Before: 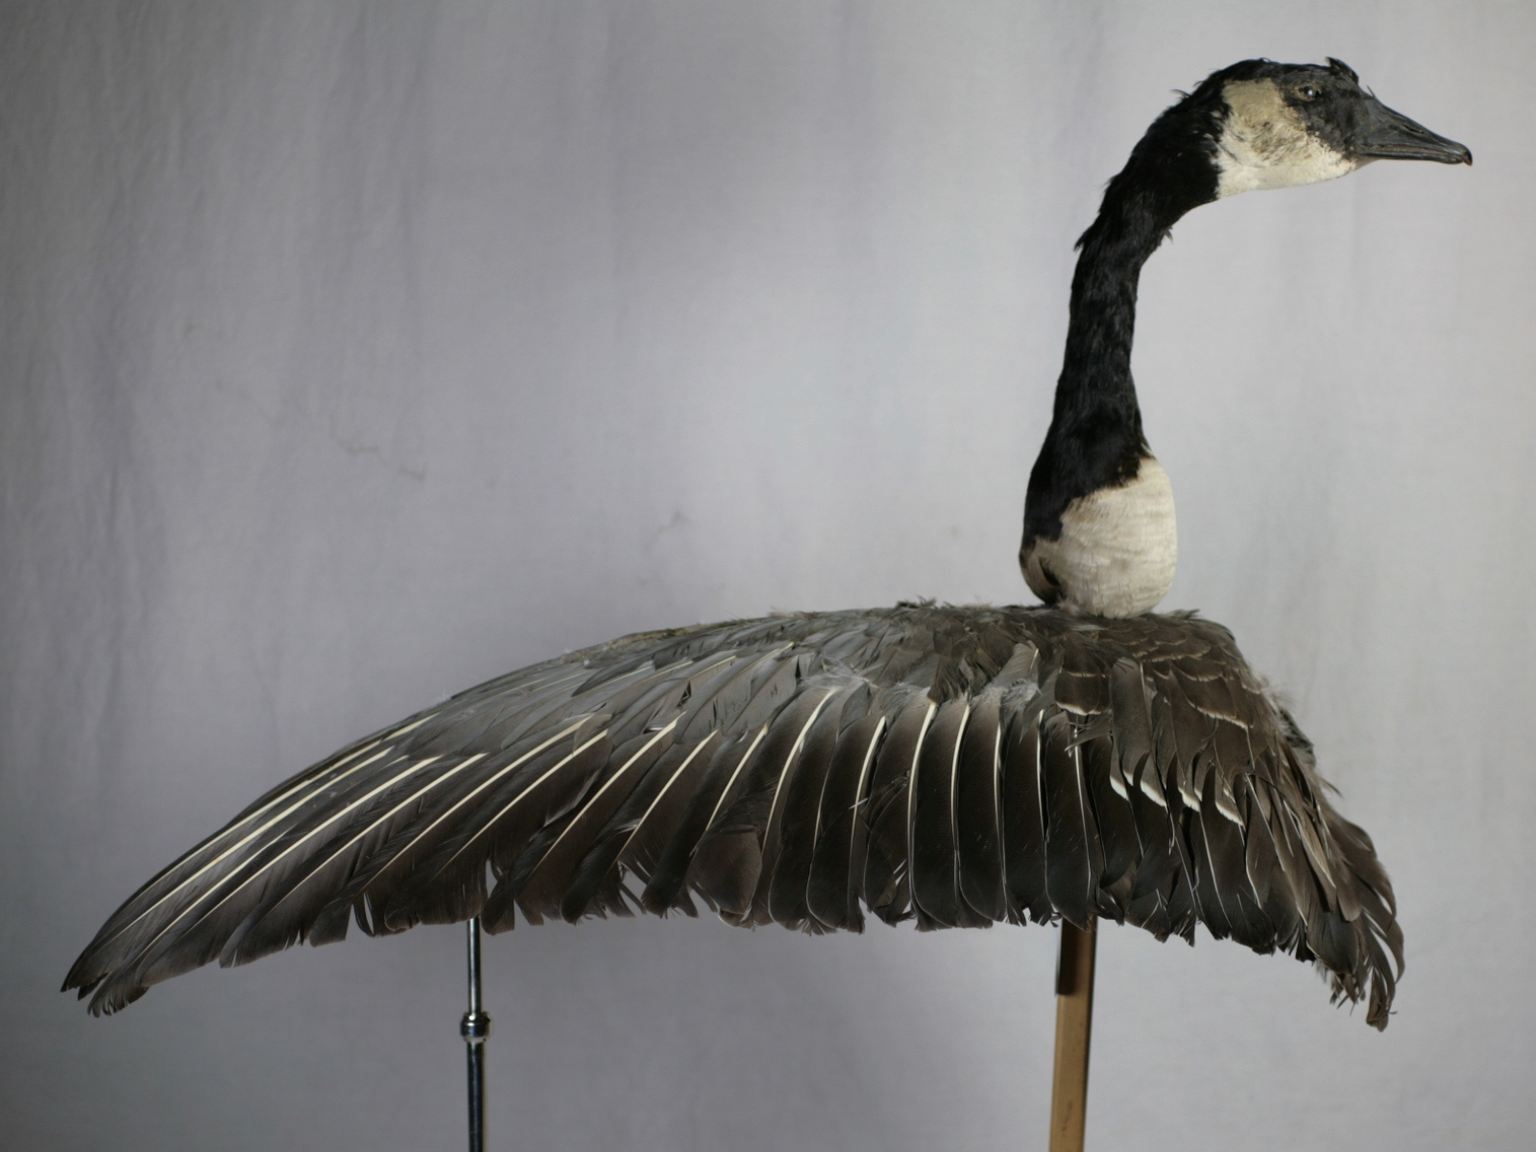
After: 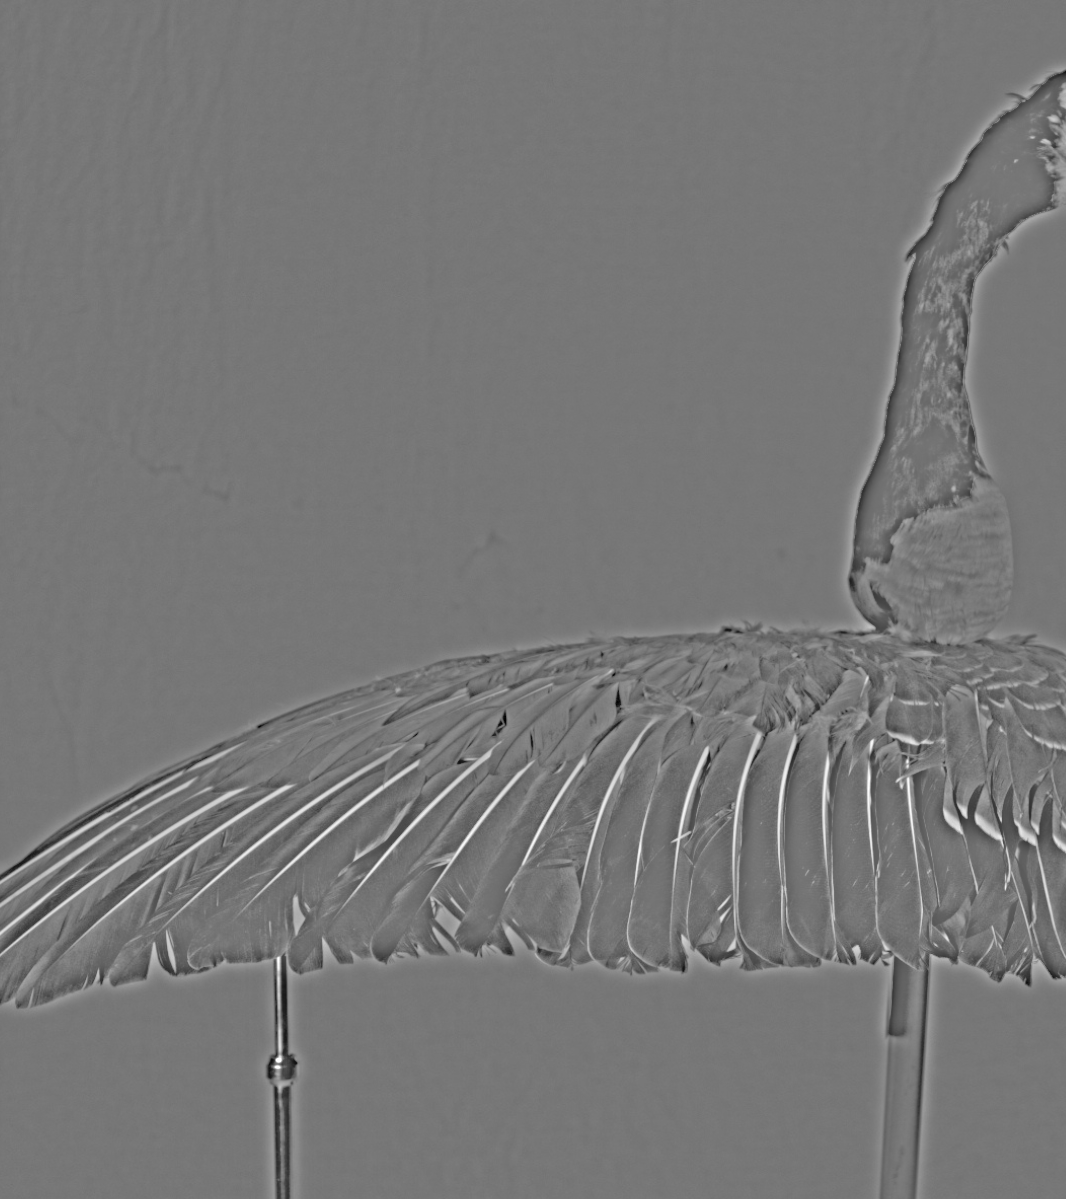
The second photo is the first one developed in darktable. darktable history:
contrast equalizer: y [[0.545, 0.572, 0.59, 0.59, 0.571, 0.545], [0.5 ×6], [0.5 ×6], [0 ×6], [0 ×6]]
highpass: sharpness 25.84%, contrast boost 14.94%
tone equalizer: -7 EV 0.15 EV, -6 EV 0.6 EV, -5 EV 1.15 EV, -4 EV 1.33 EV, -3 EV 1.15 EV, -2 EV 0.6 EV, -1 EV 0.15 EV, mask exposure compensation -0.5 EV
haze removal: strength 0.29, distance 0.25, compatibility mode true, adaptive false
crop and rotate: left 13.409%, right 19.924%
